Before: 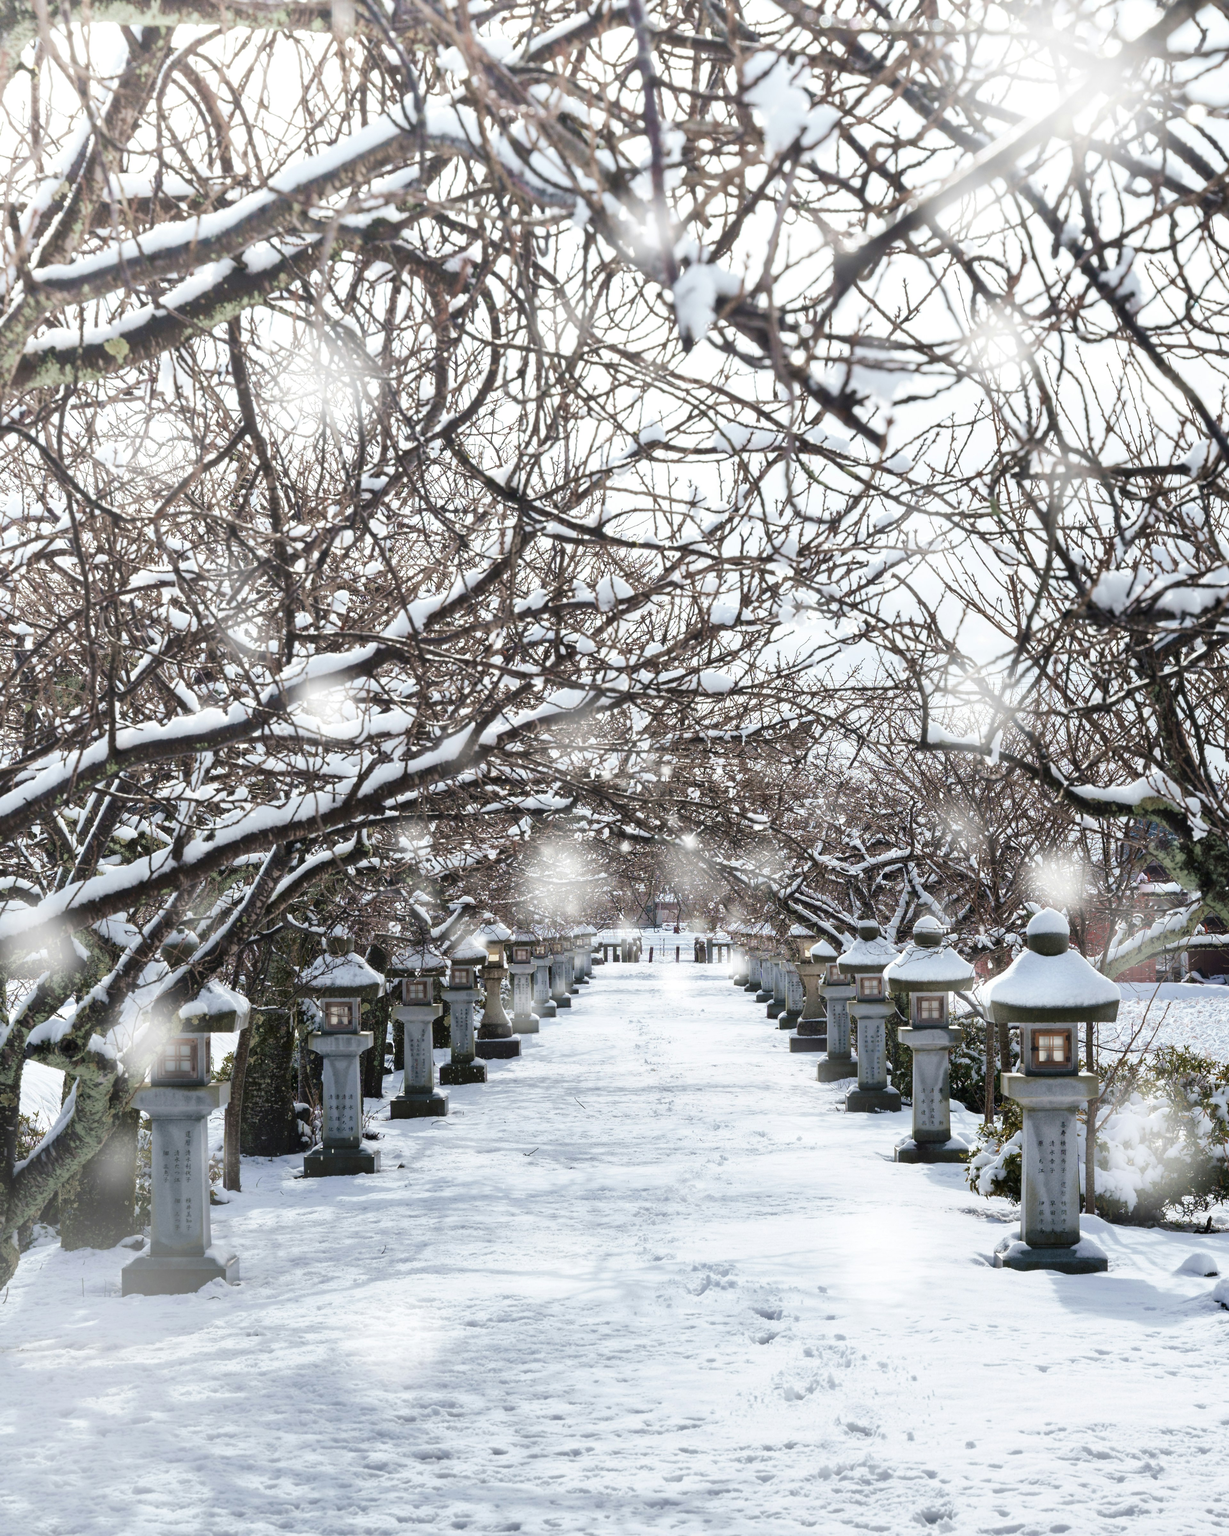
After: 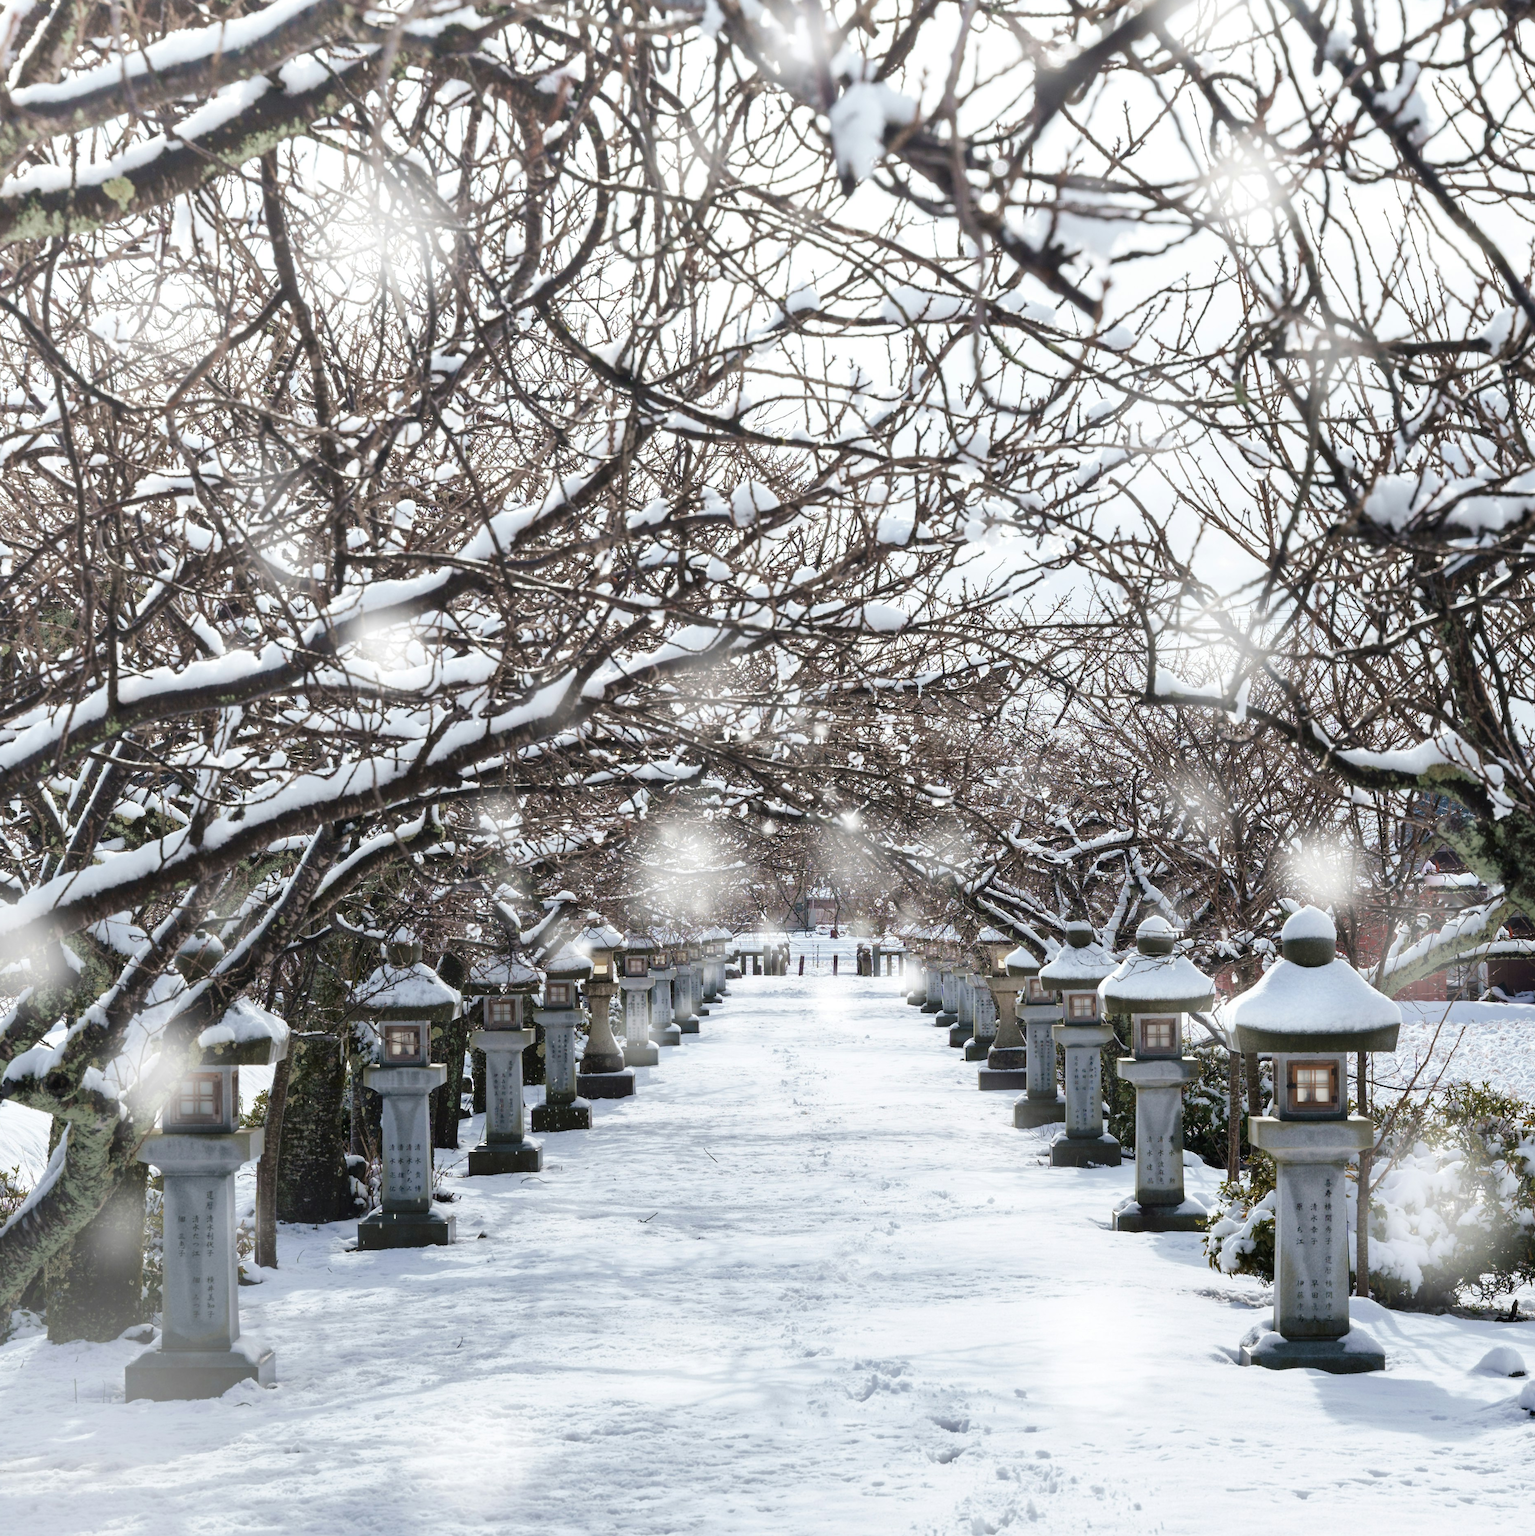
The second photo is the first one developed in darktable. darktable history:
crop and rotate: left 1.963%, top 12.993%, right 0.255%, bottom 8.75%
